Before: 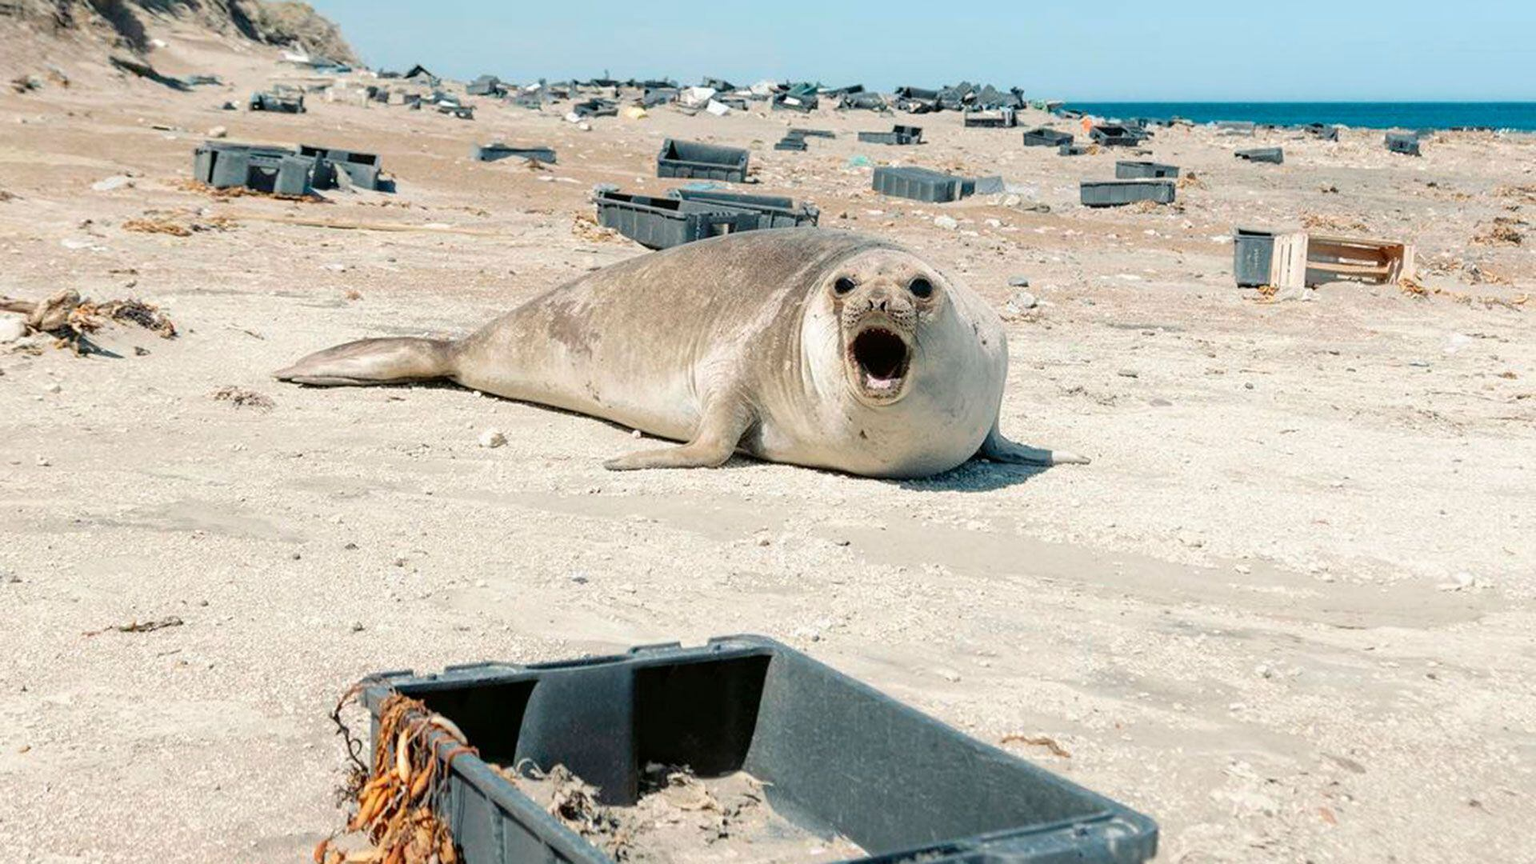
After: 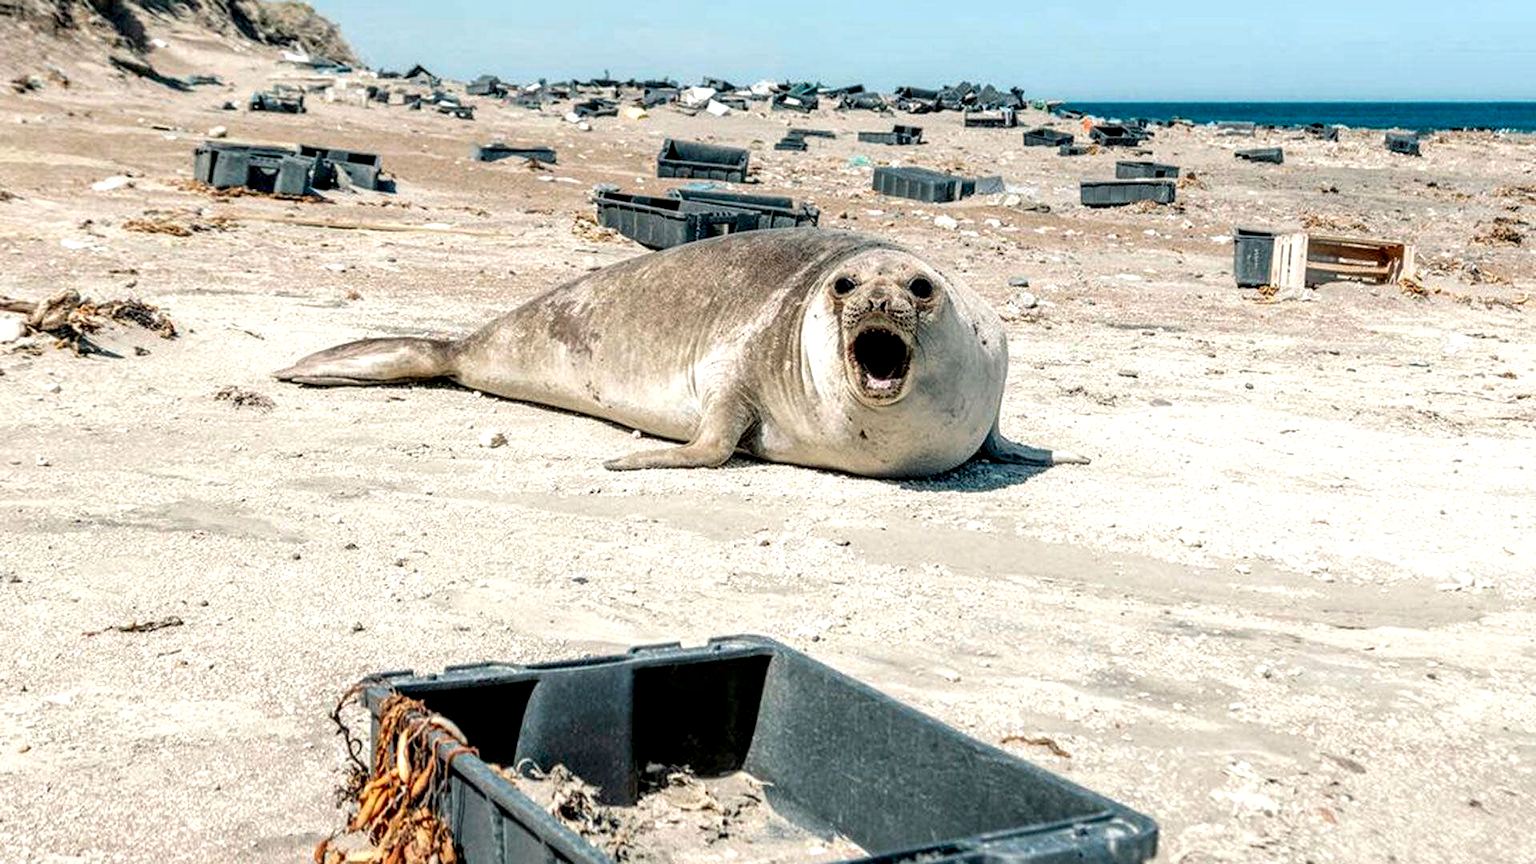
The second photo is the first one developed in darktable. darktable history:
exposure: black level correction 0.001, exposure 0.141 EV, compensate highlight preservation false
local contrast: highlights 79%, shadows 56%, detail 175%, midtone range 0.435
